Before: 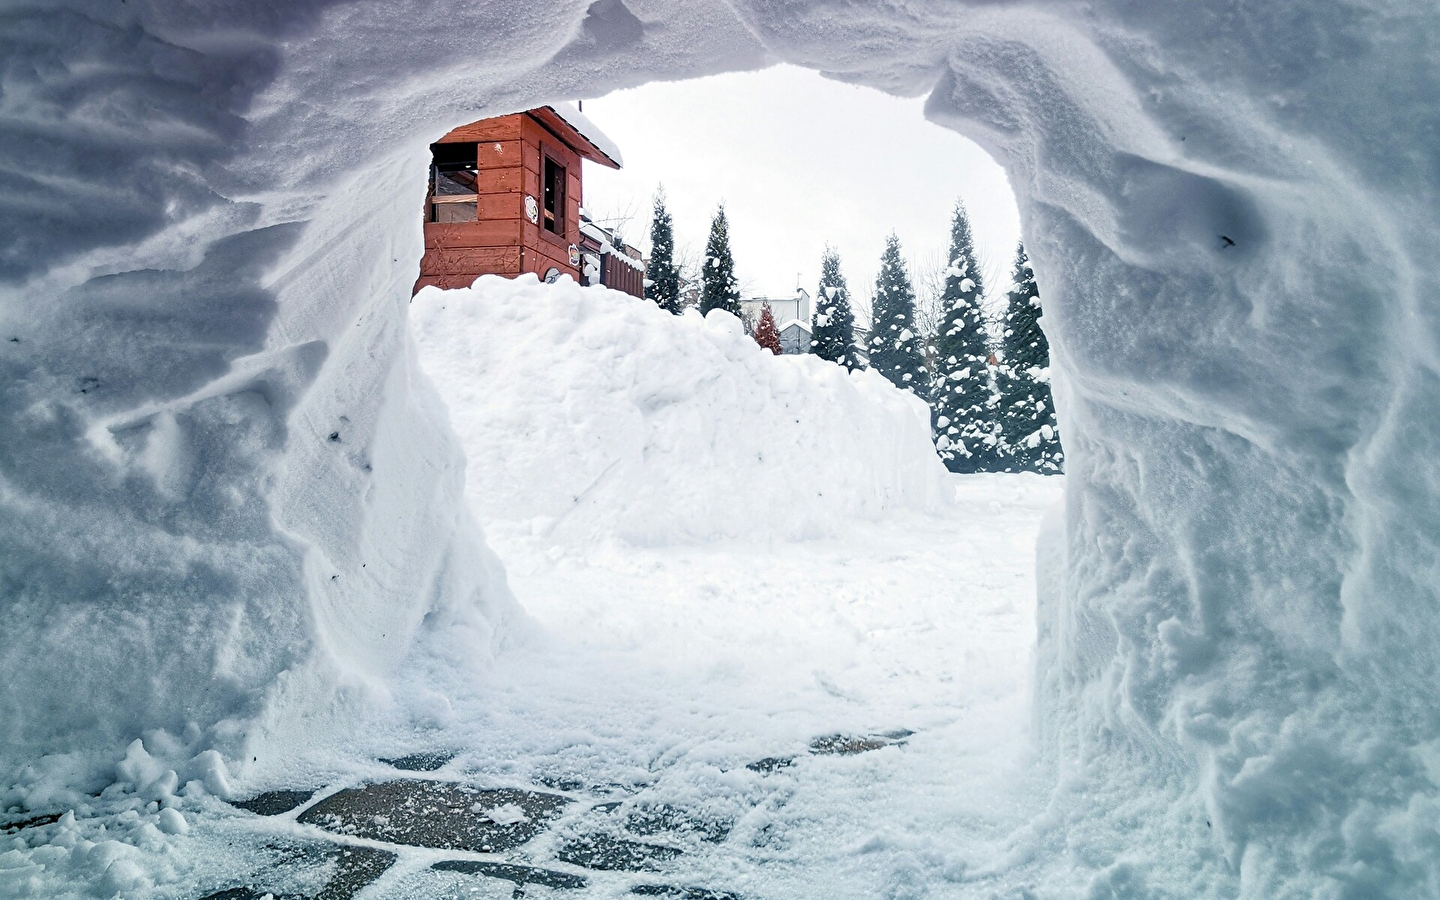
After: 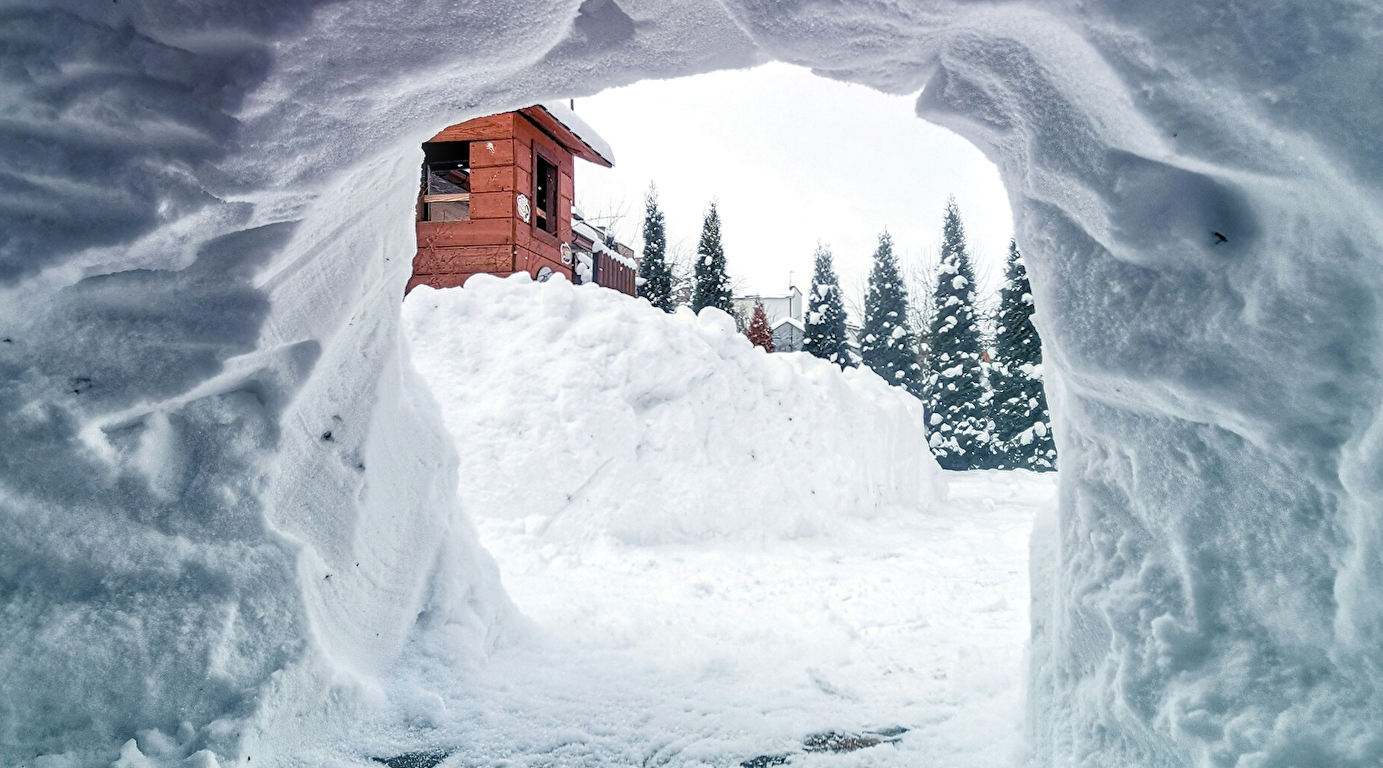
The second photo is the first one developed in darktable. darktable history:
crop and rotate: angle 0.2°, left 0.275%, right 3.127%, bottom 14.18%
local contrast: on, module defaults
